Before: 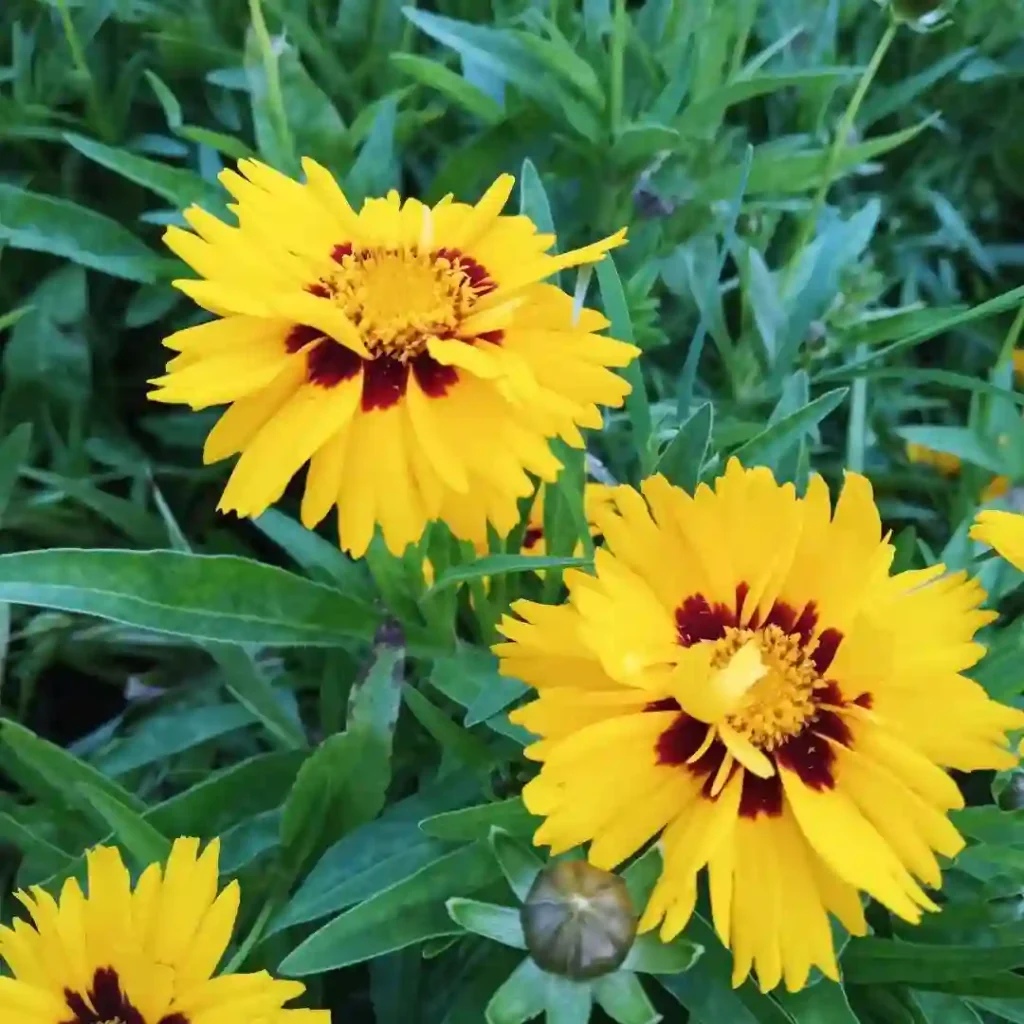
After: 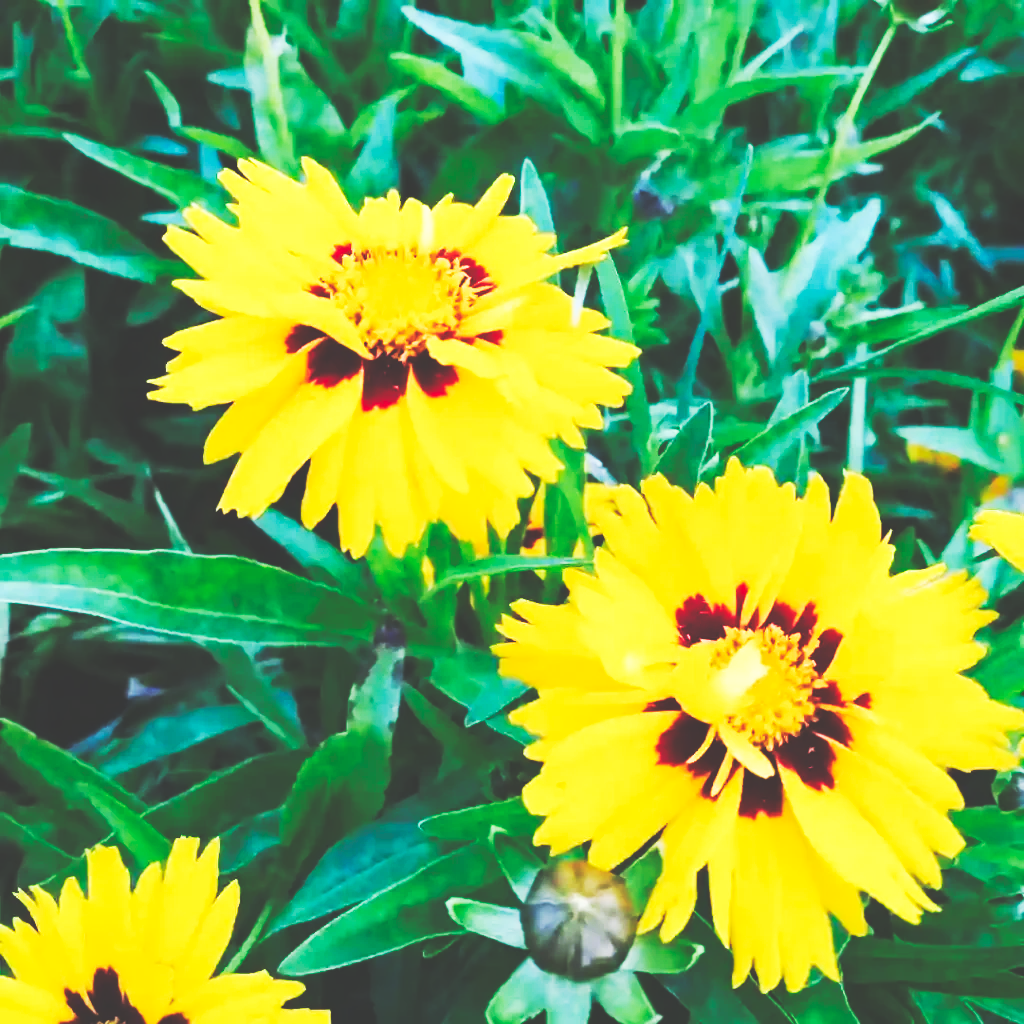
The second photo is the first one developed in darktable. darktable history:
exposure: black level correction -0.035, exposure -0.495 EV, compensate exposure bias true, compensate highlight preservation false
base curve: curves: ch0 [(0, 0.015) (0.085, 0.116) (0.134, 0.298) (0.19, 0.545) (0.296, 0.764) (0.599, 0.982) (1, 1)], preserve colors none
